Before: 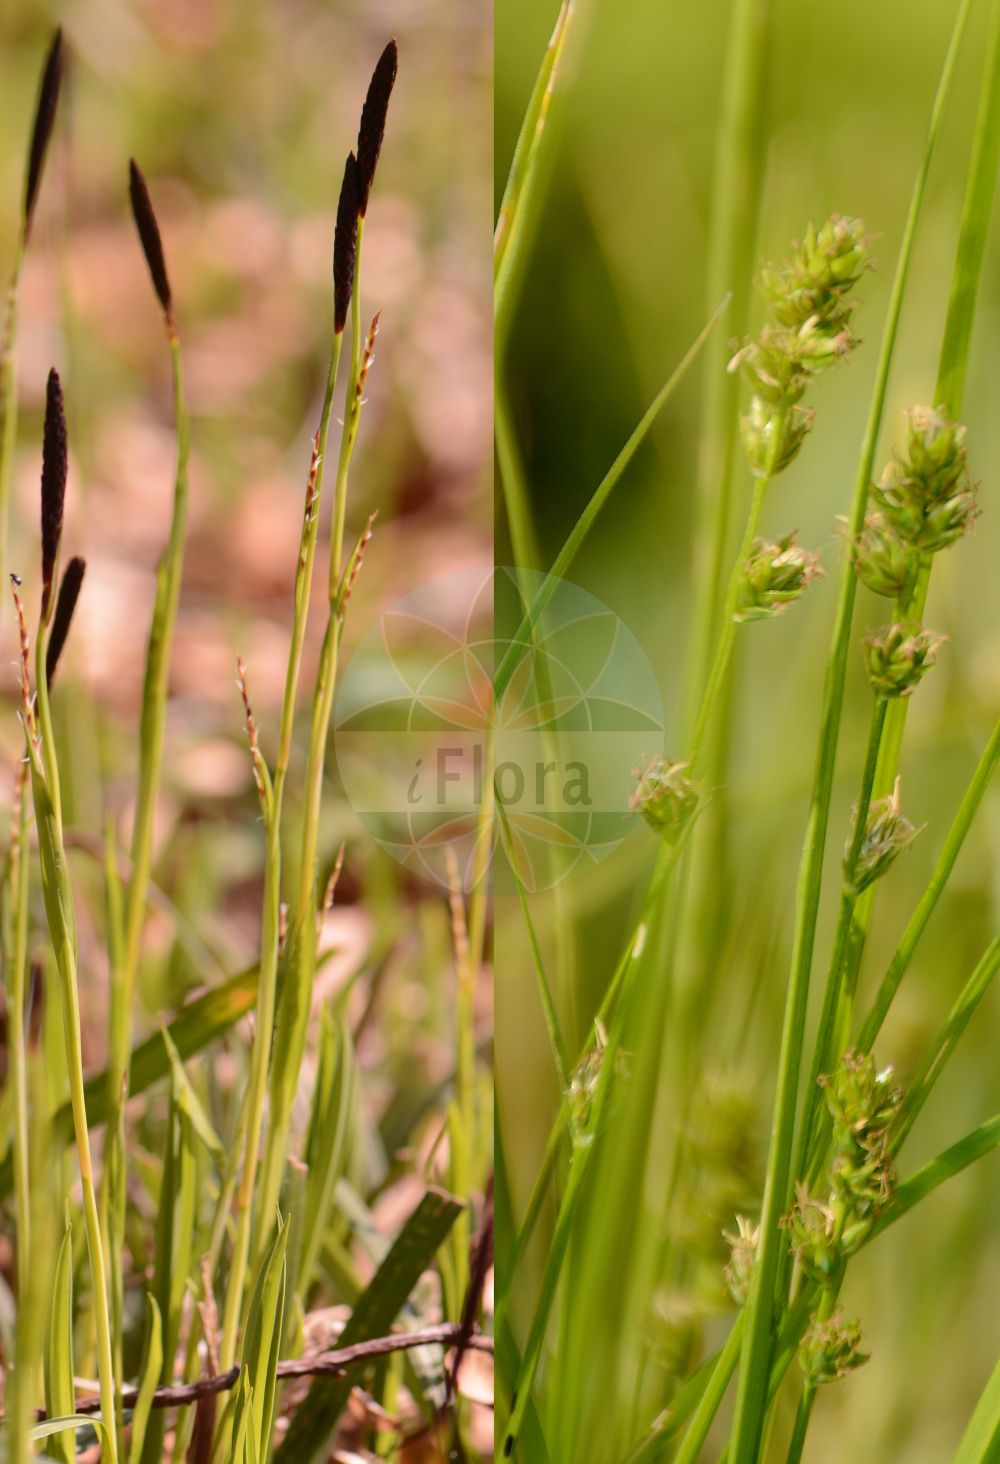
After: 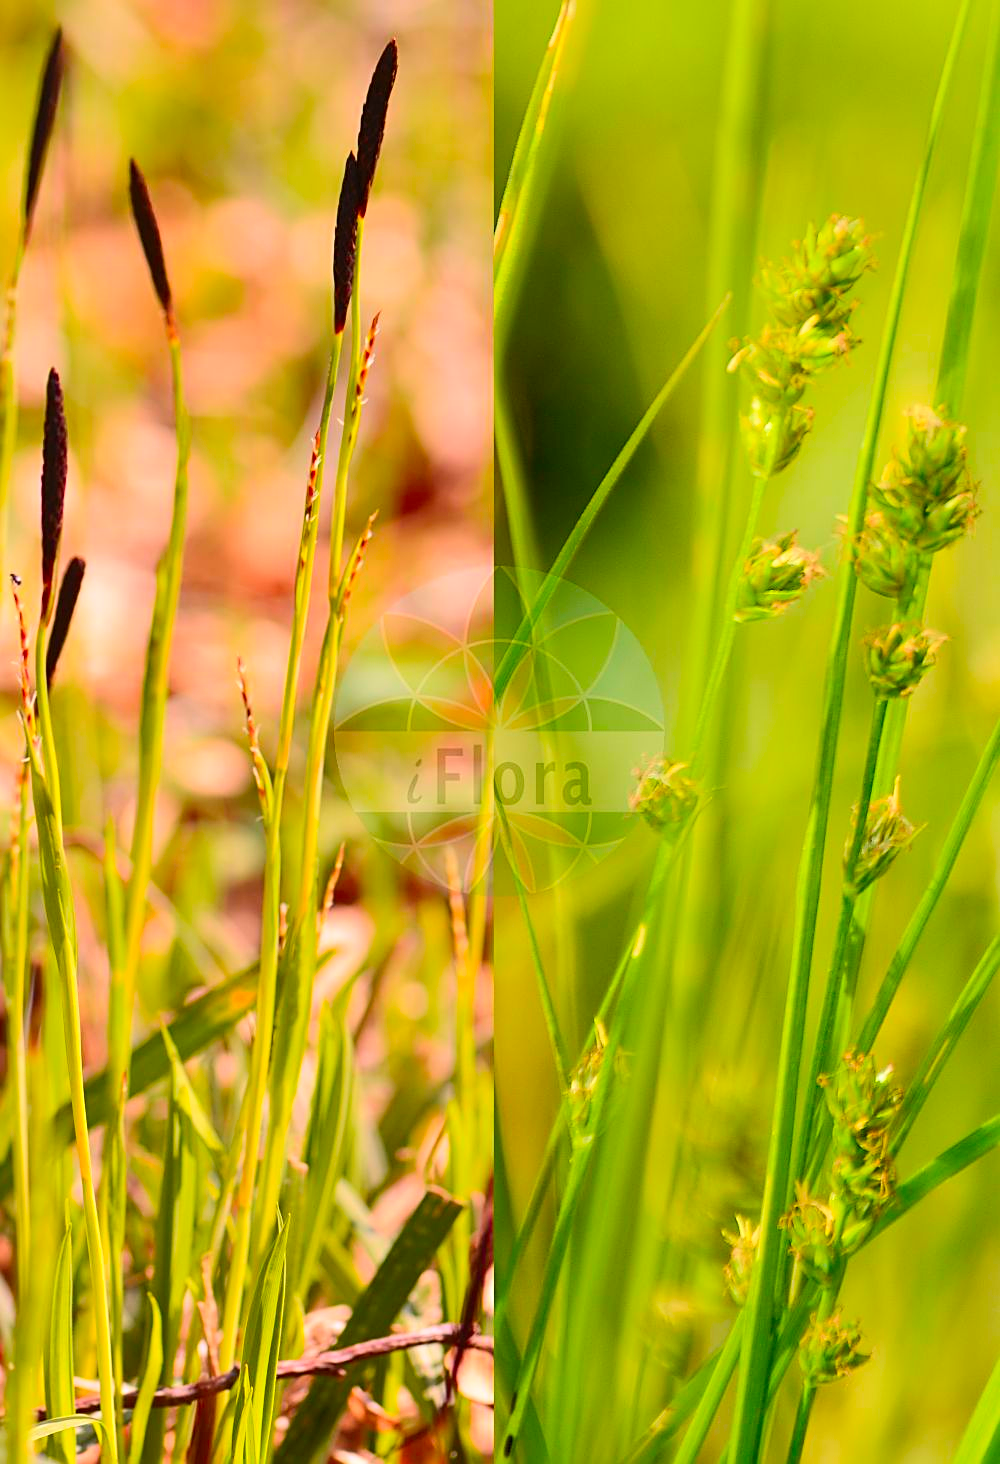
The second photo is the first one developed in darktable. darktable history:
contrast brightness saturation: contrast 0.2, brightness 0.2, saturation 0.8
white balance: emerald 1
sharpen: on, module defaults
